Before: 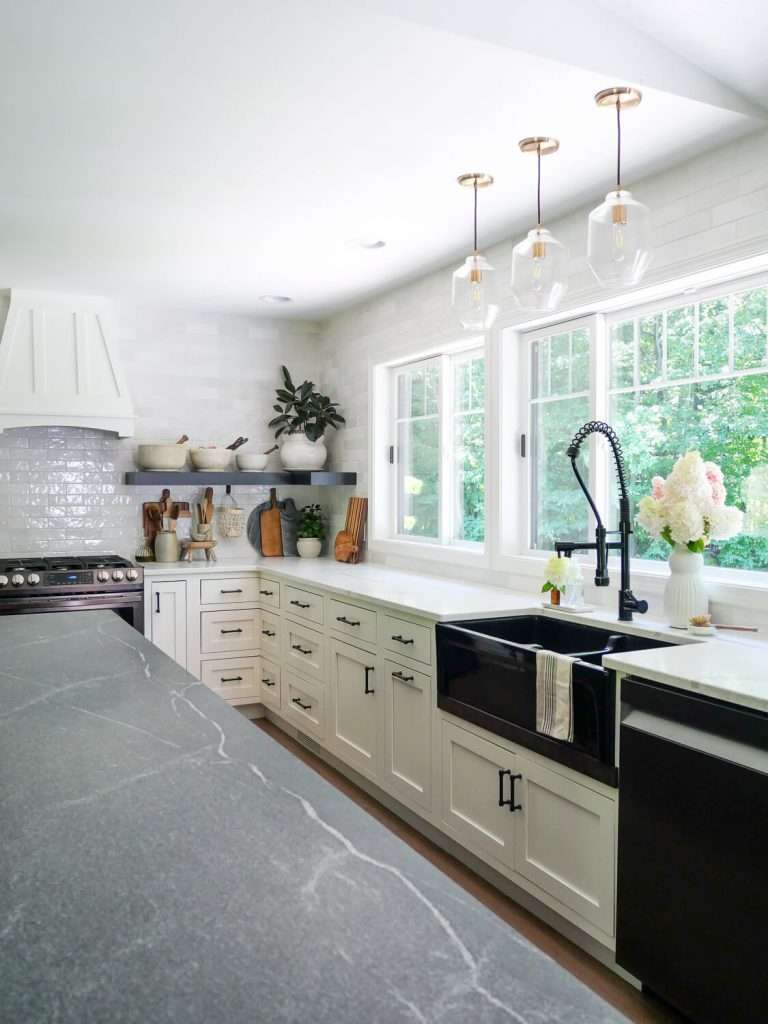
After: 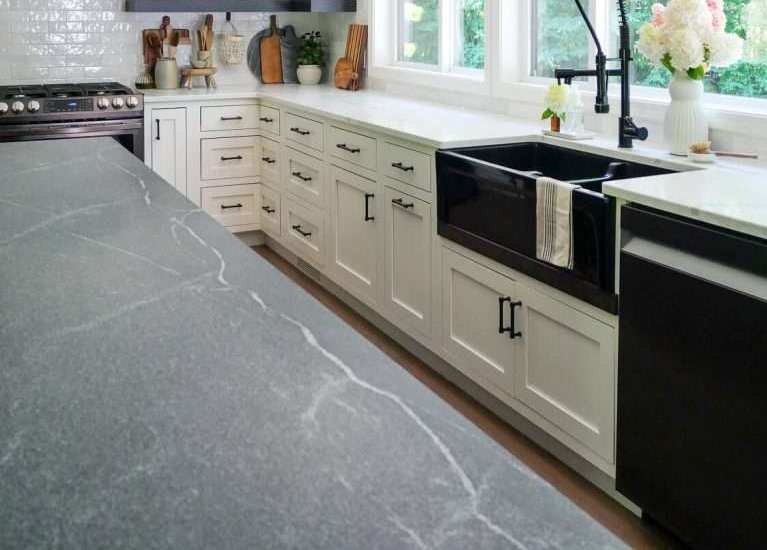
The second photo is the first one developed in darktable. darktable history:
crop and rotate: top 46.237%
